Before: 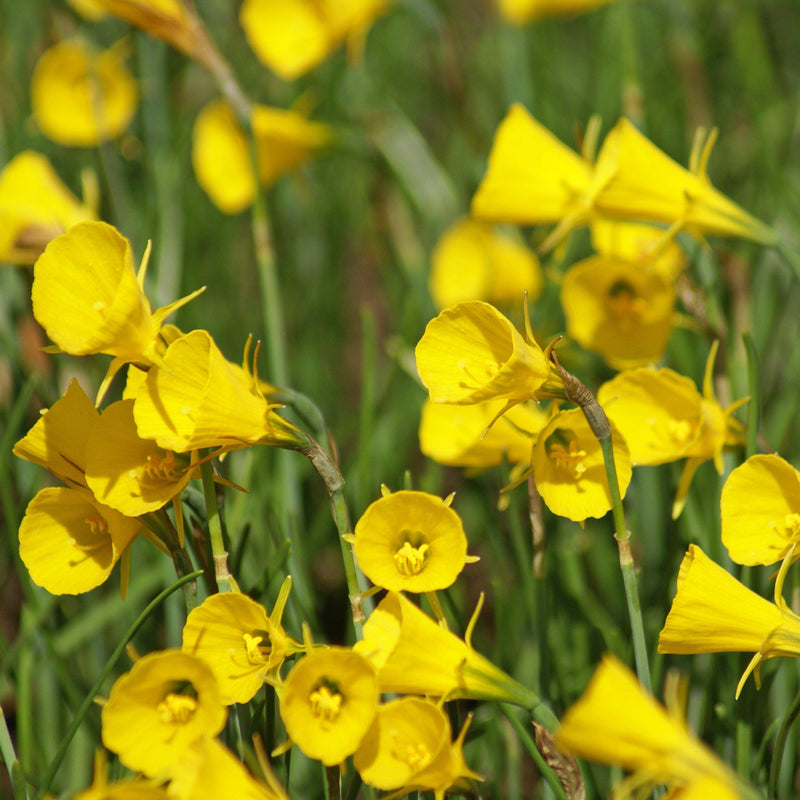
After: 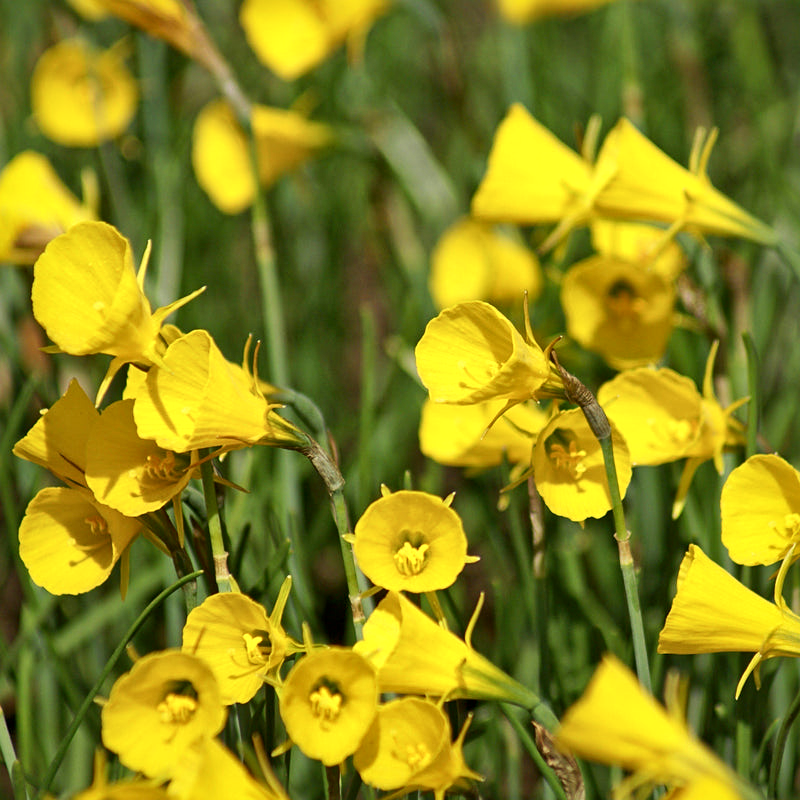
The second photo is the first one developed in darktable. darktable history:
local contrast: mode bilateral grid, contrast 25, coarseness 60, detail 151%, midtone range 0.2
sharpen: amount 0.2
